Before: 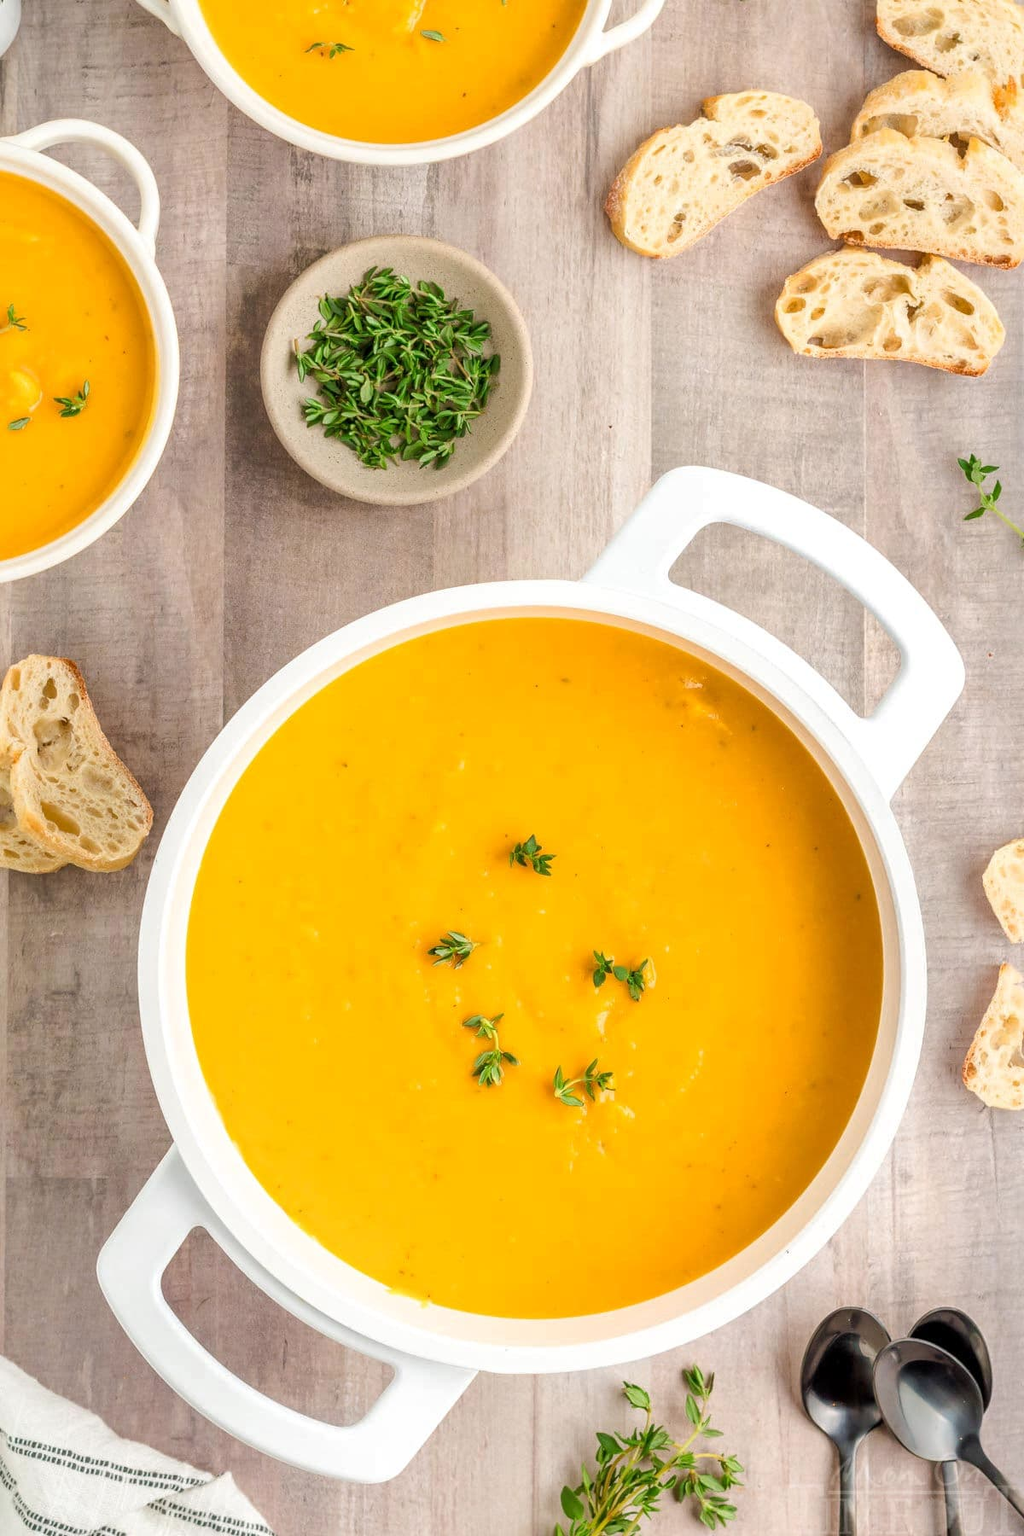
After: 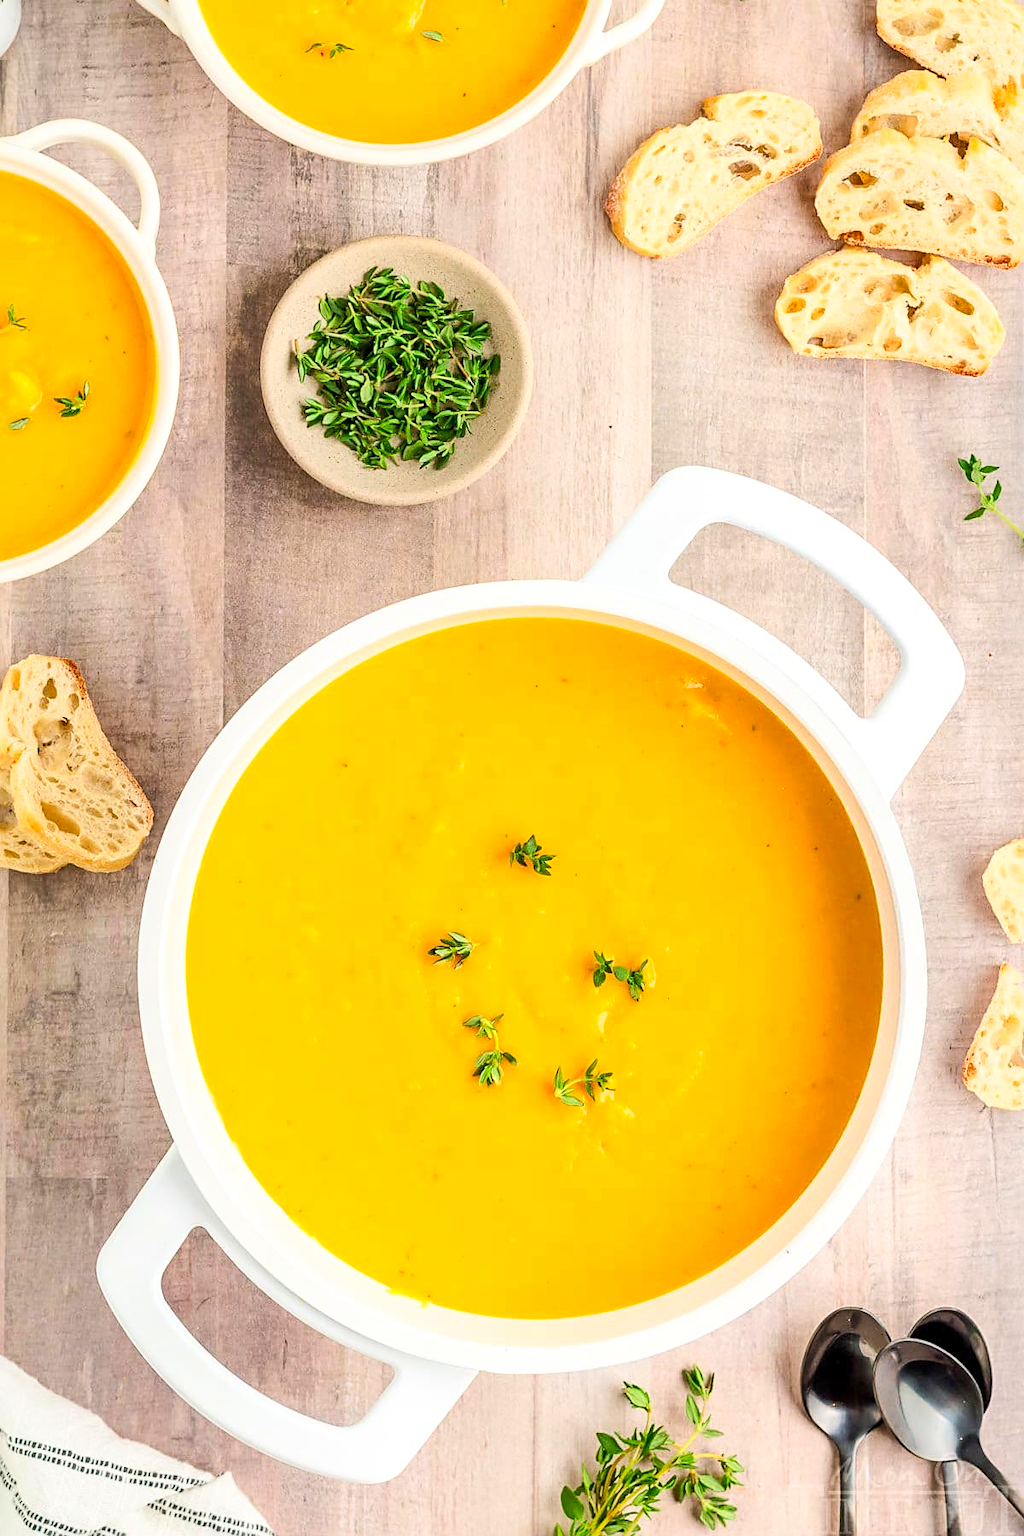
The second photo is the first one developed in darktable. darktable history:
sharpen: on, module defaults
contrast brightness saturation: contrast 0.231, brightness 0.113, saturation 0.291
